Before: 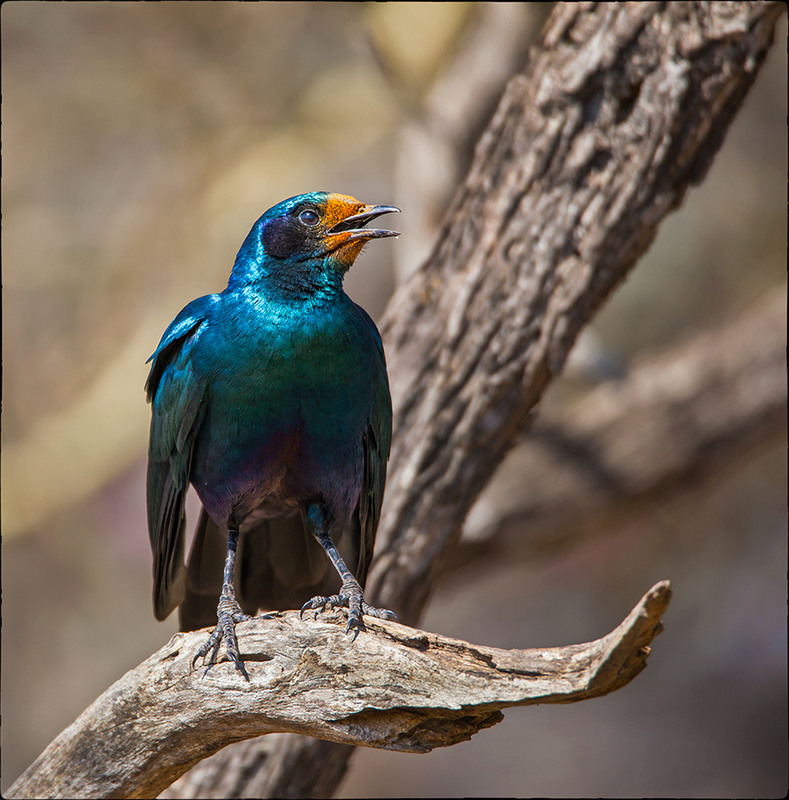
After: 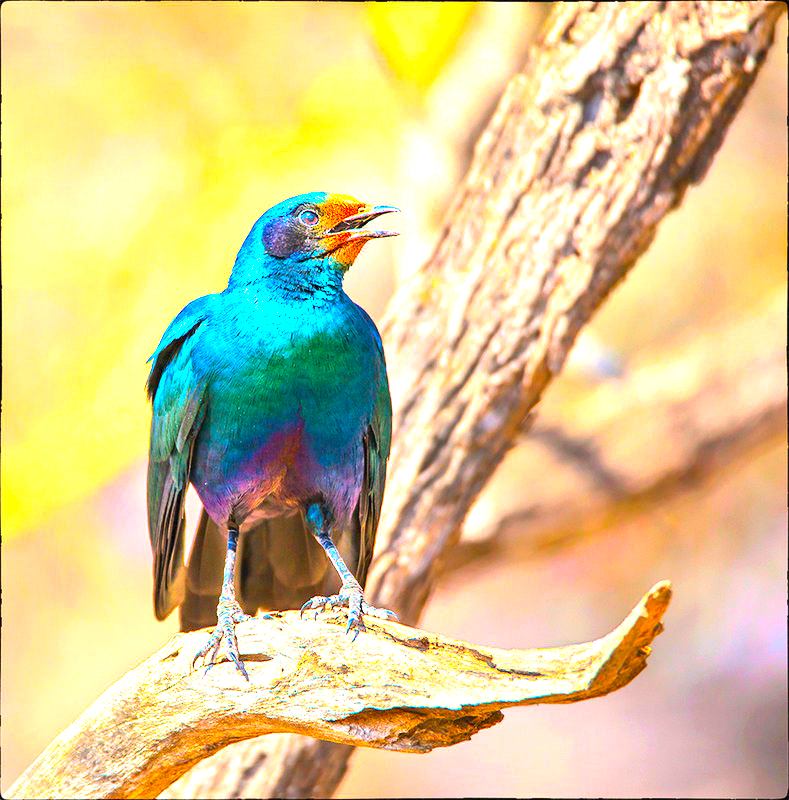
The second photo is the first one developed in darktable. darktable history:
white balance: red 1, blue 1
contrast brightness saturation: contrast 0.2, brightness 0.2, saturation 0.8
color balance rgb: perceptual saturation grading › global saturation 25%, global vibrance 10%
exposure: exposure 2.207 EV, compensate highlight preservation false
